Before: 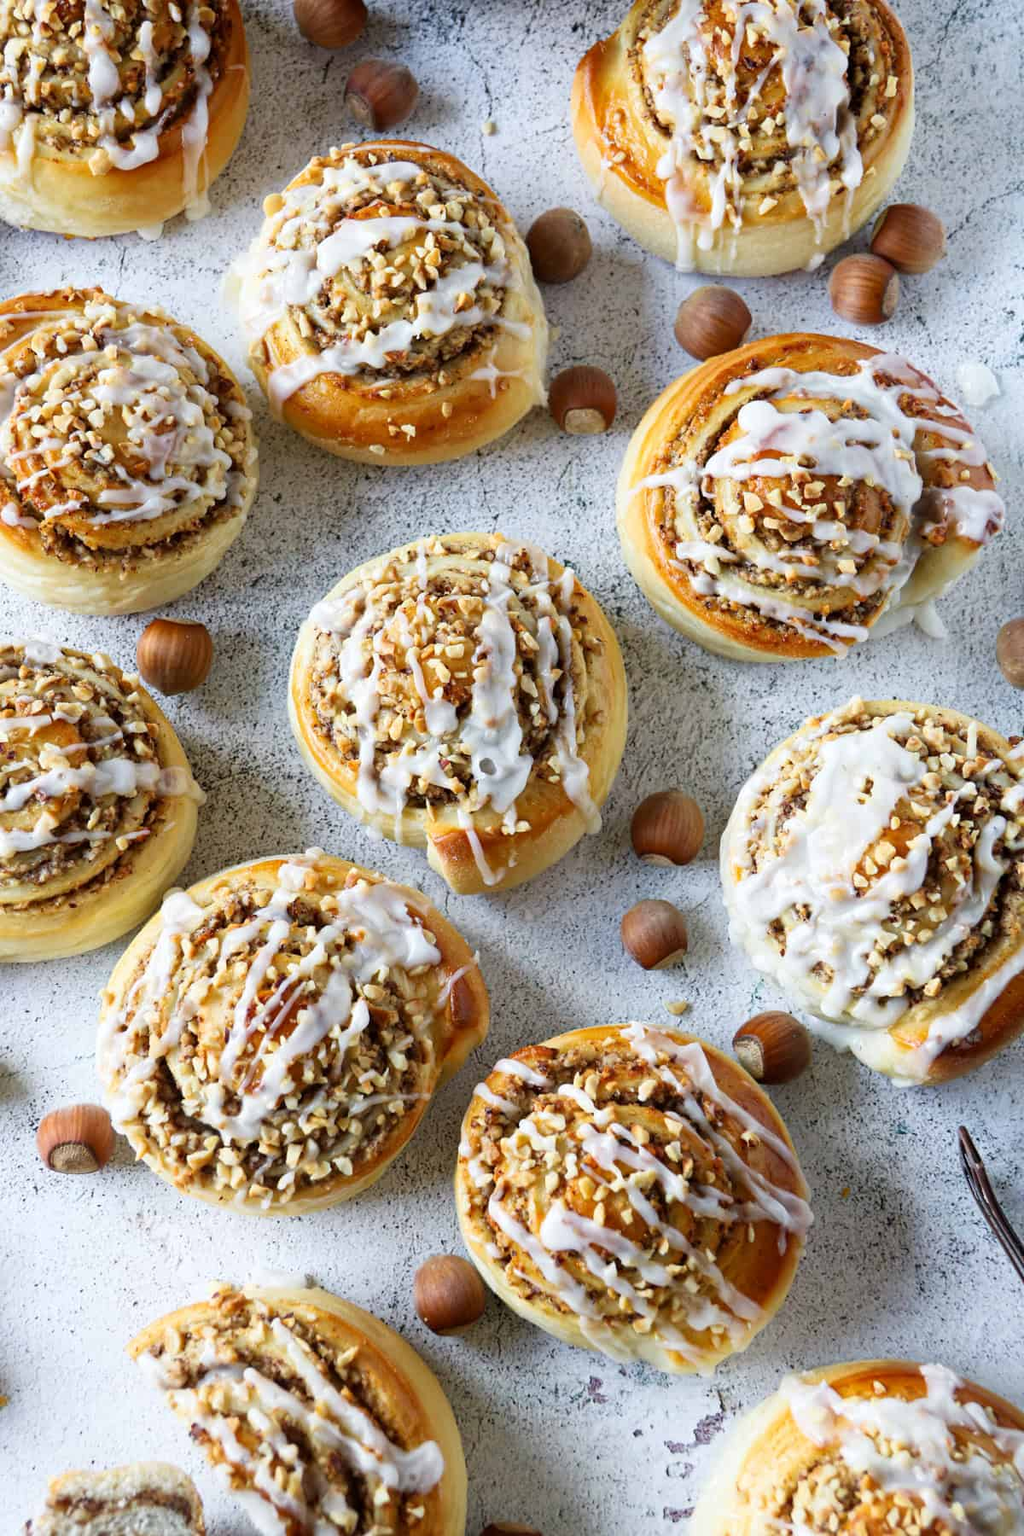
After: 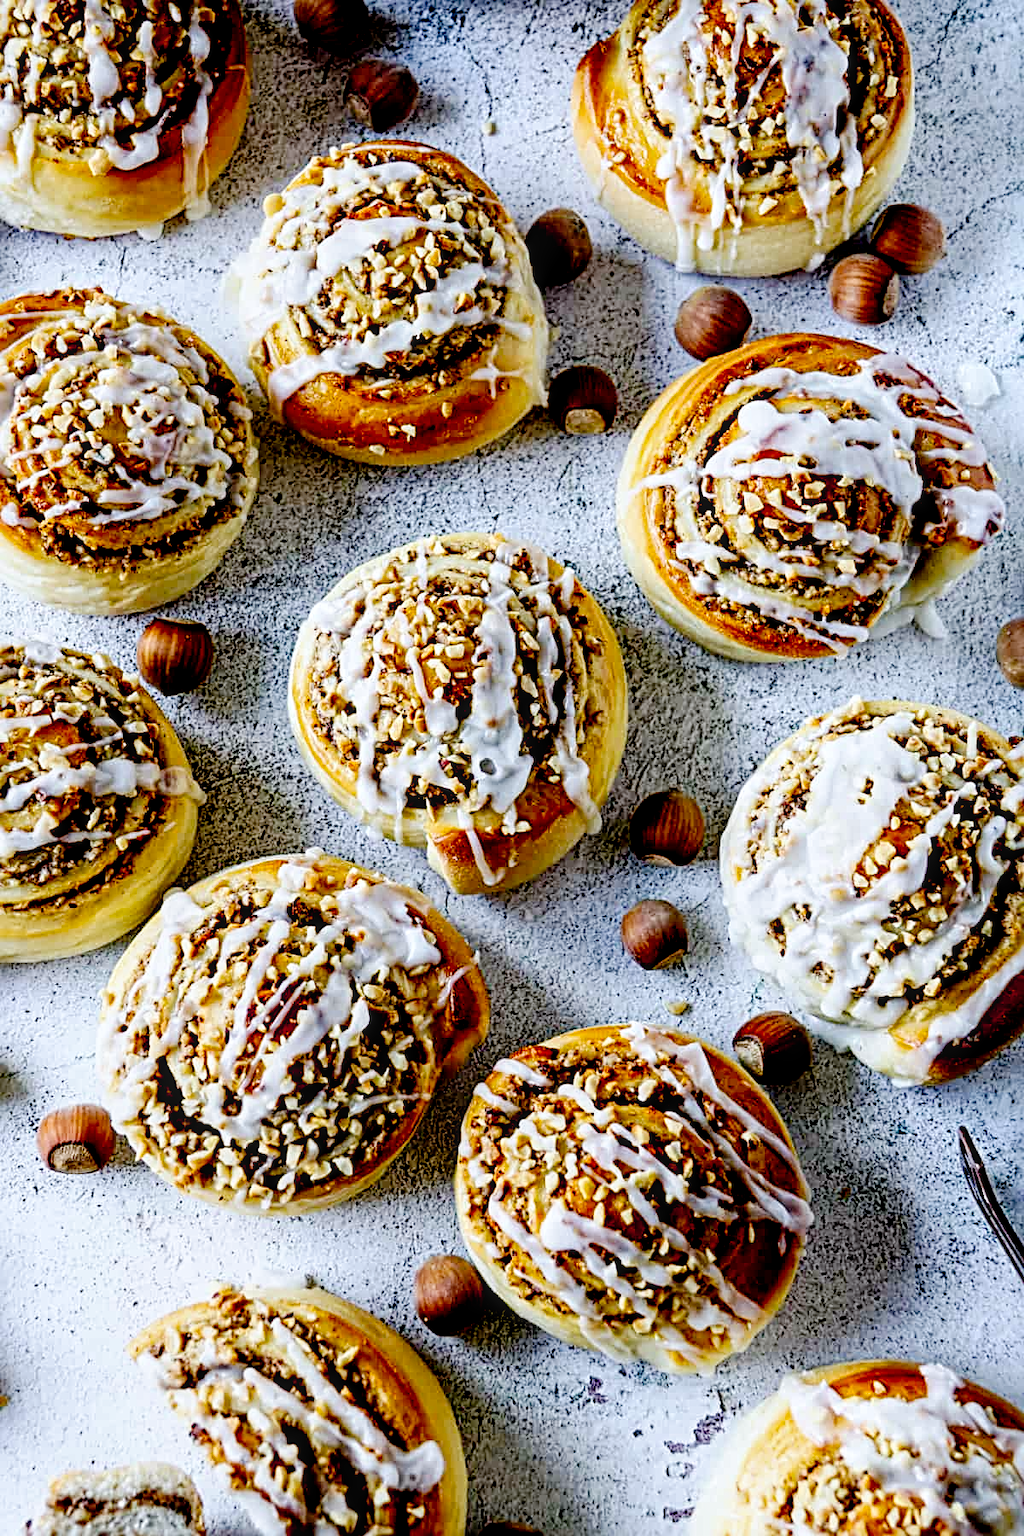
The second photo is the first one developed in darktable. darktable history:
tone curve: curves: ch0 [(0, 0) (0.003, 0) (0.011, 0.002) (0.025, 0.004) (0.044, 0.007) (0.069, 0.015) (0.1, 0.025) (0.136, 0.04) (0.177, 0.09) (0.224, 0.152) (0.277, 0.239) (0.335, 0.335) (0.399, 0.43) (0.468, 0.524) (0.543, 0.621) (0.623, 0.712) (0.709, 0.792) (0.801, 0.871) (0.898, 0.951) (1, 1)], preserve colors none
sharpen: radius 4
local contrast: detail 130%
exposure: black level correction 0.046, exposure -0.228 EV, compensate highlight preservation false
white balance: red 0.974, blue 1.044
